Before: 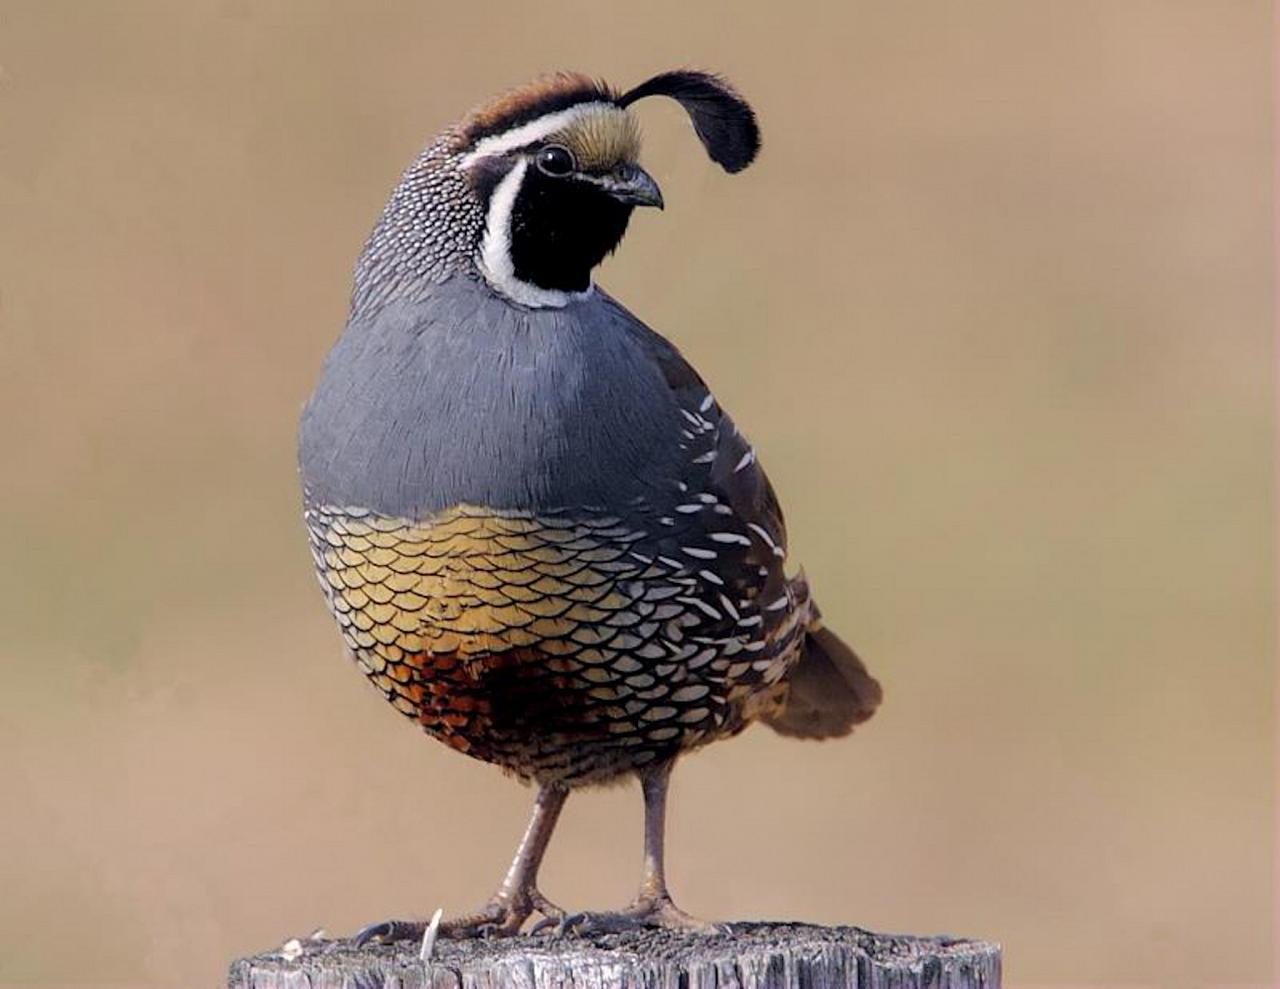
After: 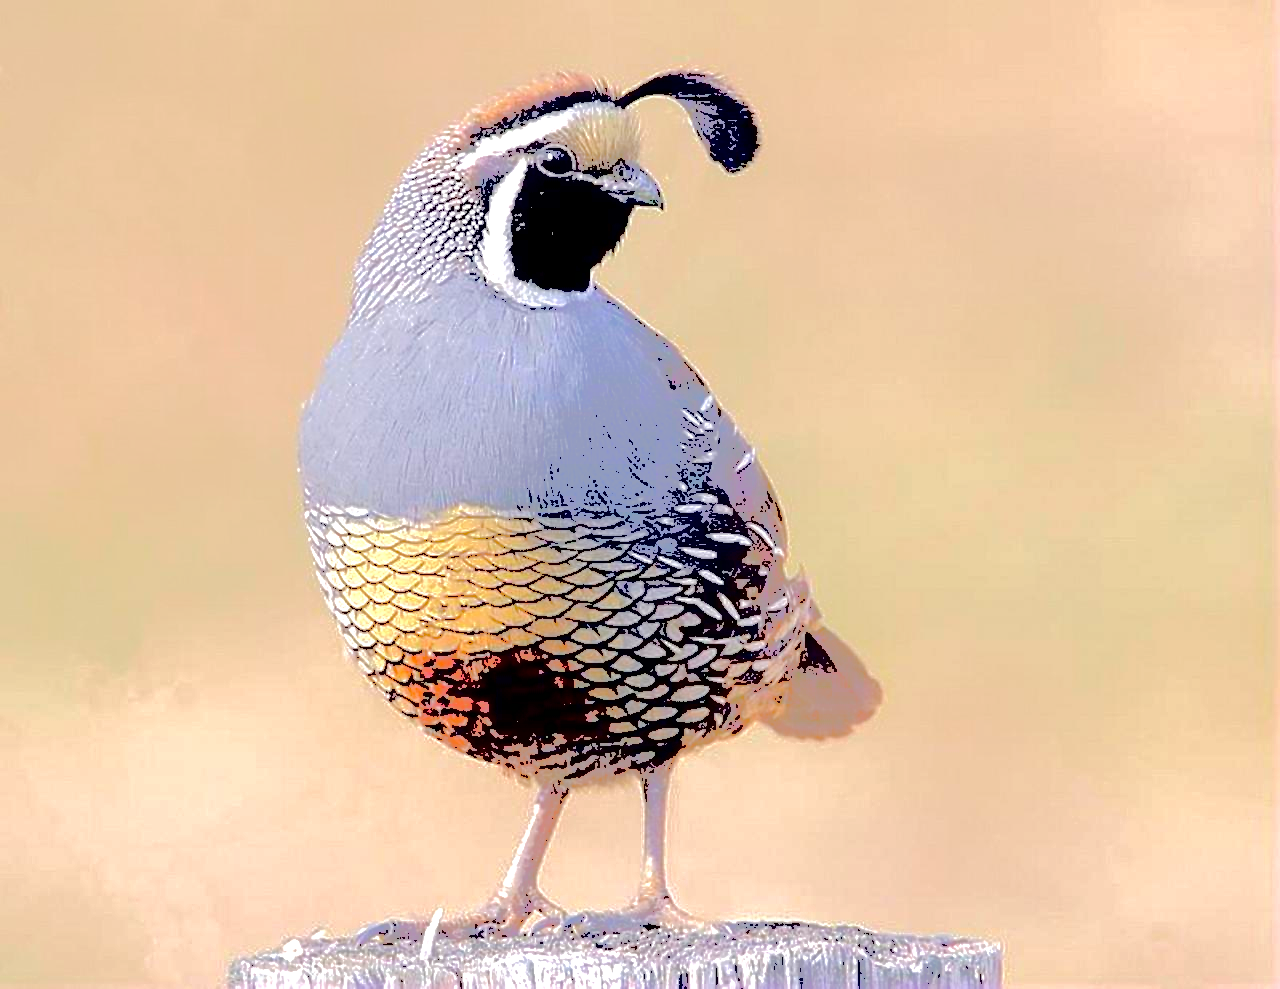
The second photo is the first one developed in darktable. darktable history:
exposure: black level correction 0.011, exposure 1.083 EV, compensate exposure bias true, compensate highlight preservation false
tone curve: curves: ch0 [(0, 0) (0.003, 0.626) (0.011, 0.626) (0.025, 0.63) (0.044, 0.631) (0.069, 0.632) (0.1, 0.636) (0.136, 0.637) (0.177, 0.641) (0.224, 0.642) (0.277, 0.646) (0.335, 0.649) (0.399, 0.661) (0.468, 0.679) (0.543, 0.702) (0.623, 0.732) (0.709, 0.769) (0.801, 0.804) (0.898, 0.847) (1, 1)], color space Lab, independent channels, preserve colors none
sharpen: on, module defaults
